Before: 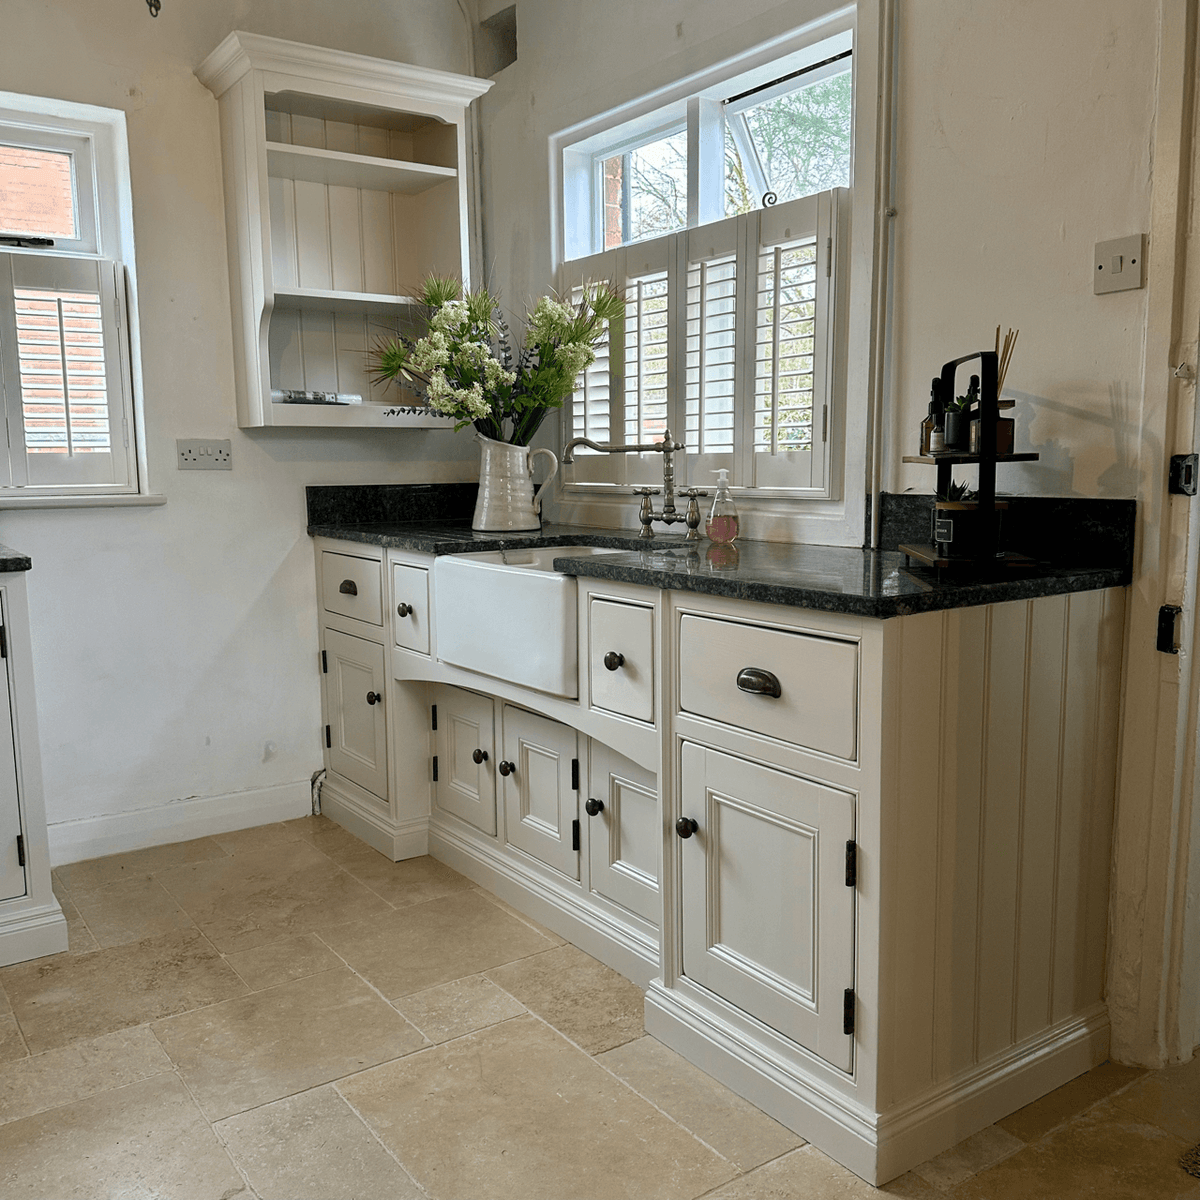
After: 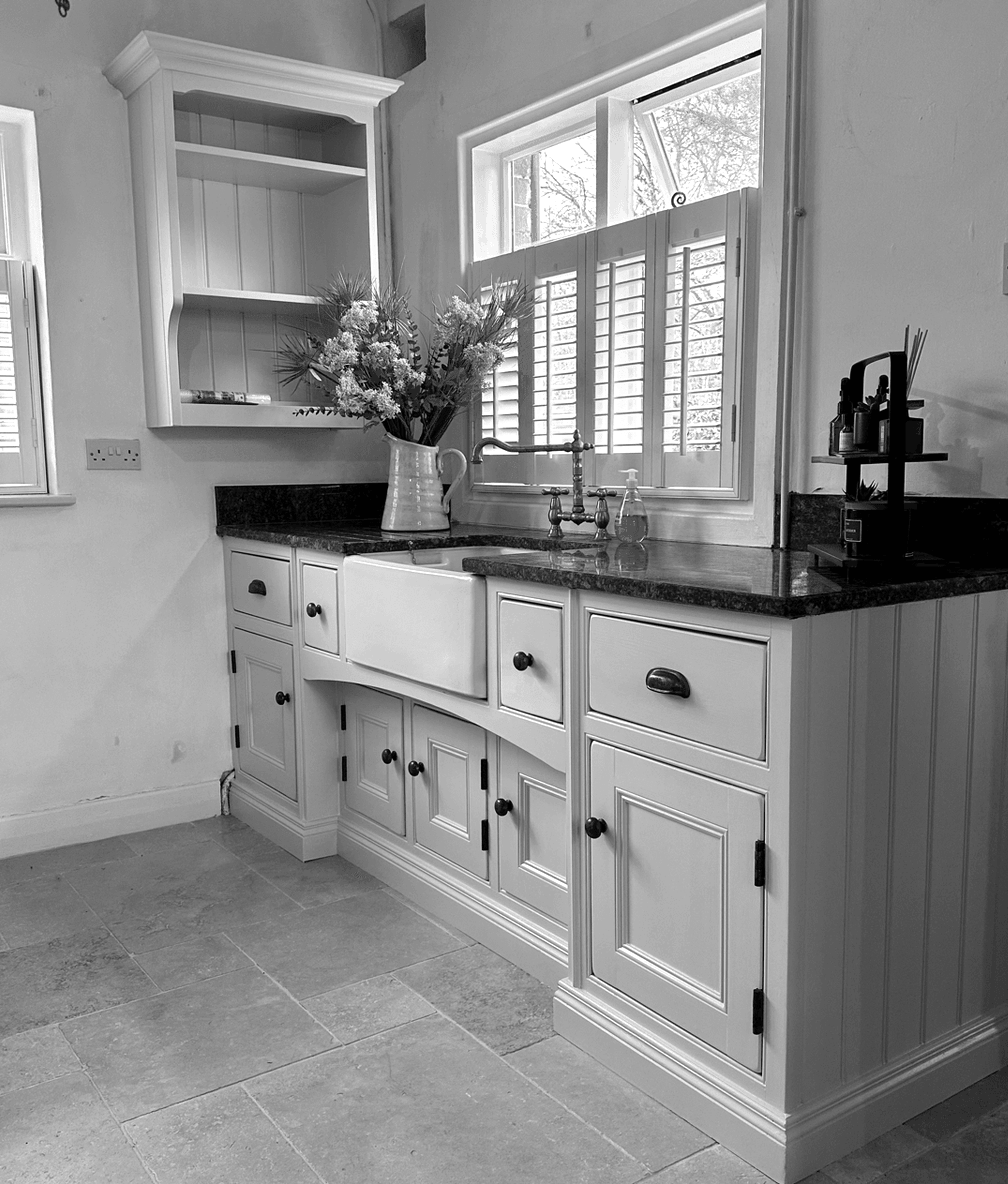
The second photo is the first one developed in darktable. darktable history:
monochrome: on, module defaults
color balance: lift [1, 1.001, 0.999, 1.001], gamma [1, 1.004, 1.007, 0.993], gain [1, 0.991, 0.987, 1.013], contrast 7.5%, contrast fulcrum 10%, output saturation 115%
crop: left 7.598%, right 7.873%
